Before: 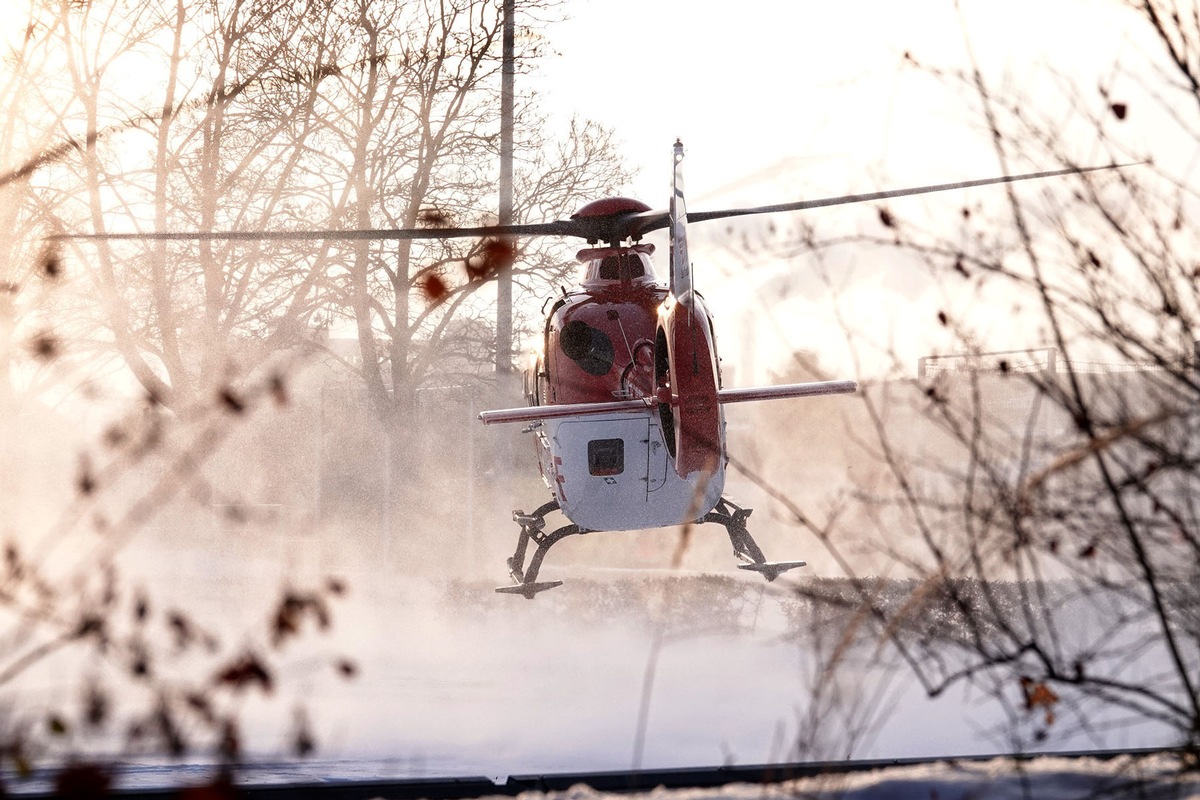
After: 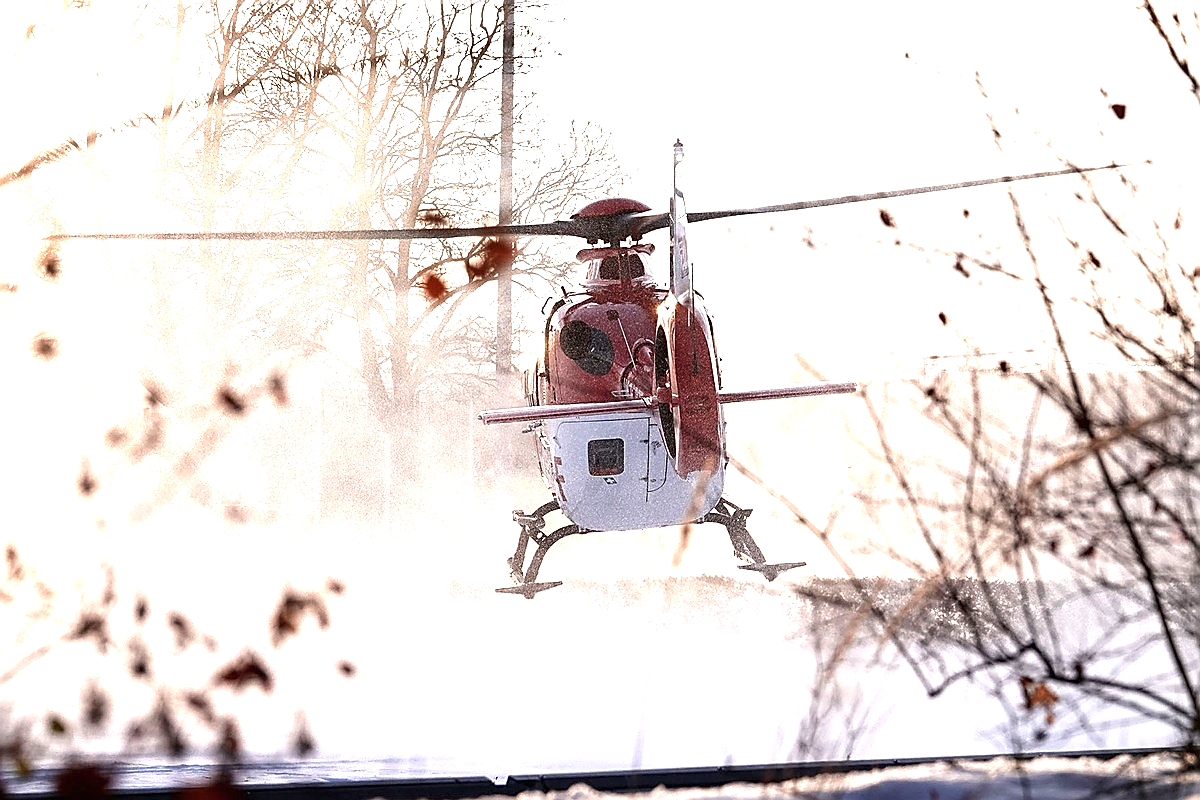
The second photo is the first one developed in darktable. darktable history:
sharpen: radius 1.37, amount 1.258, threshold 0.711
contrast brightness saturation: saturation -0.055
exposure: black level correction 0, exposure 1.106 EV, compensate exposure bias true, compensate highlight preservation false
